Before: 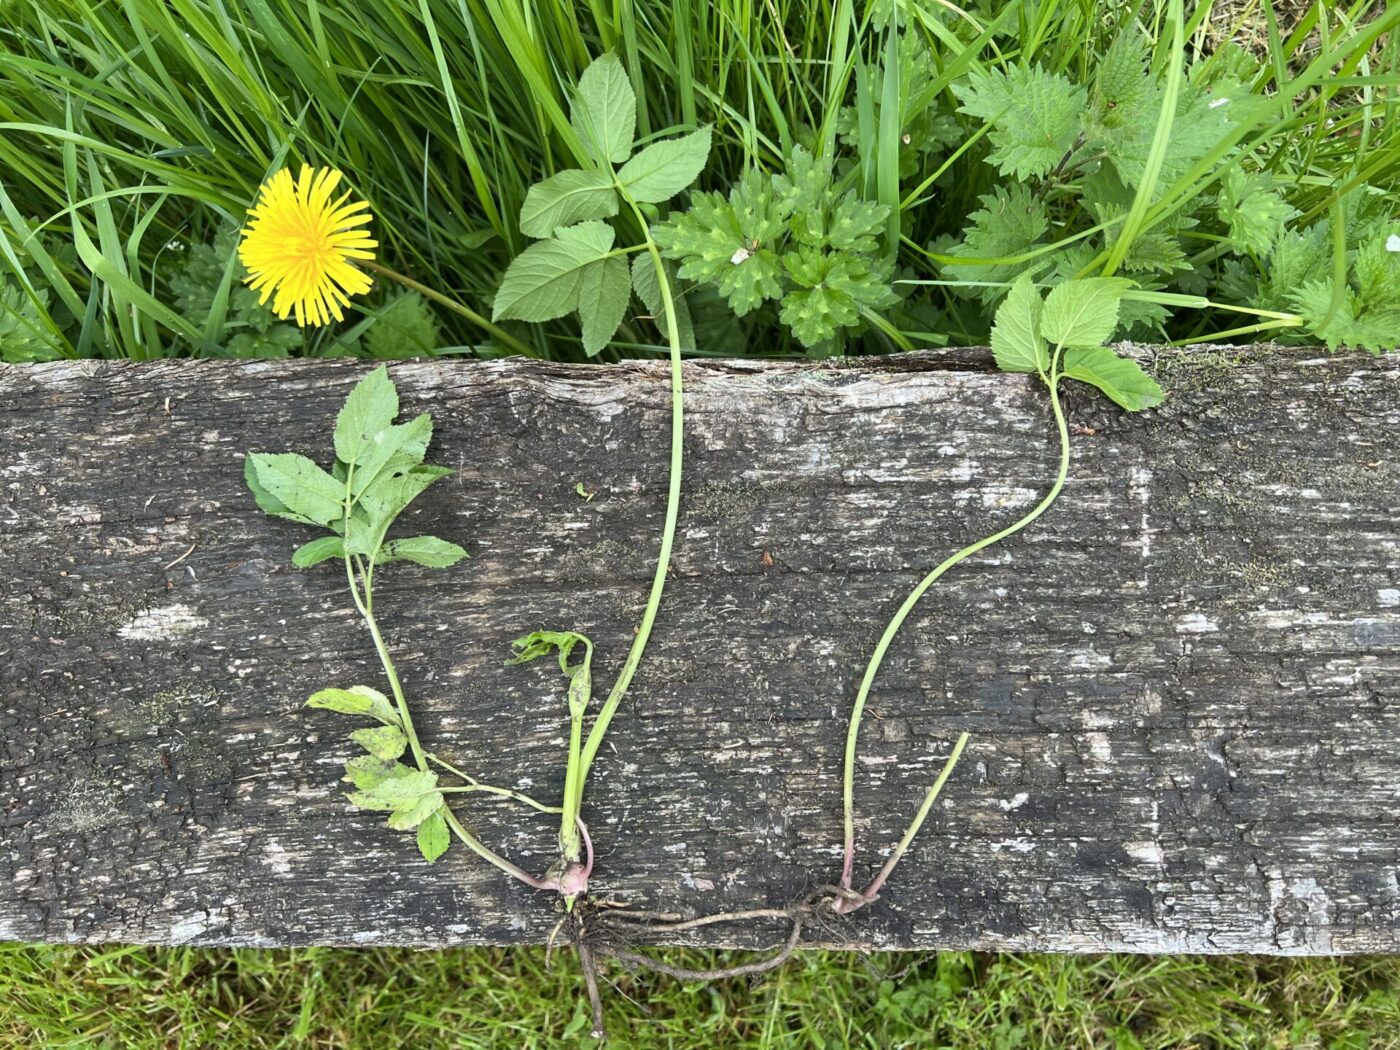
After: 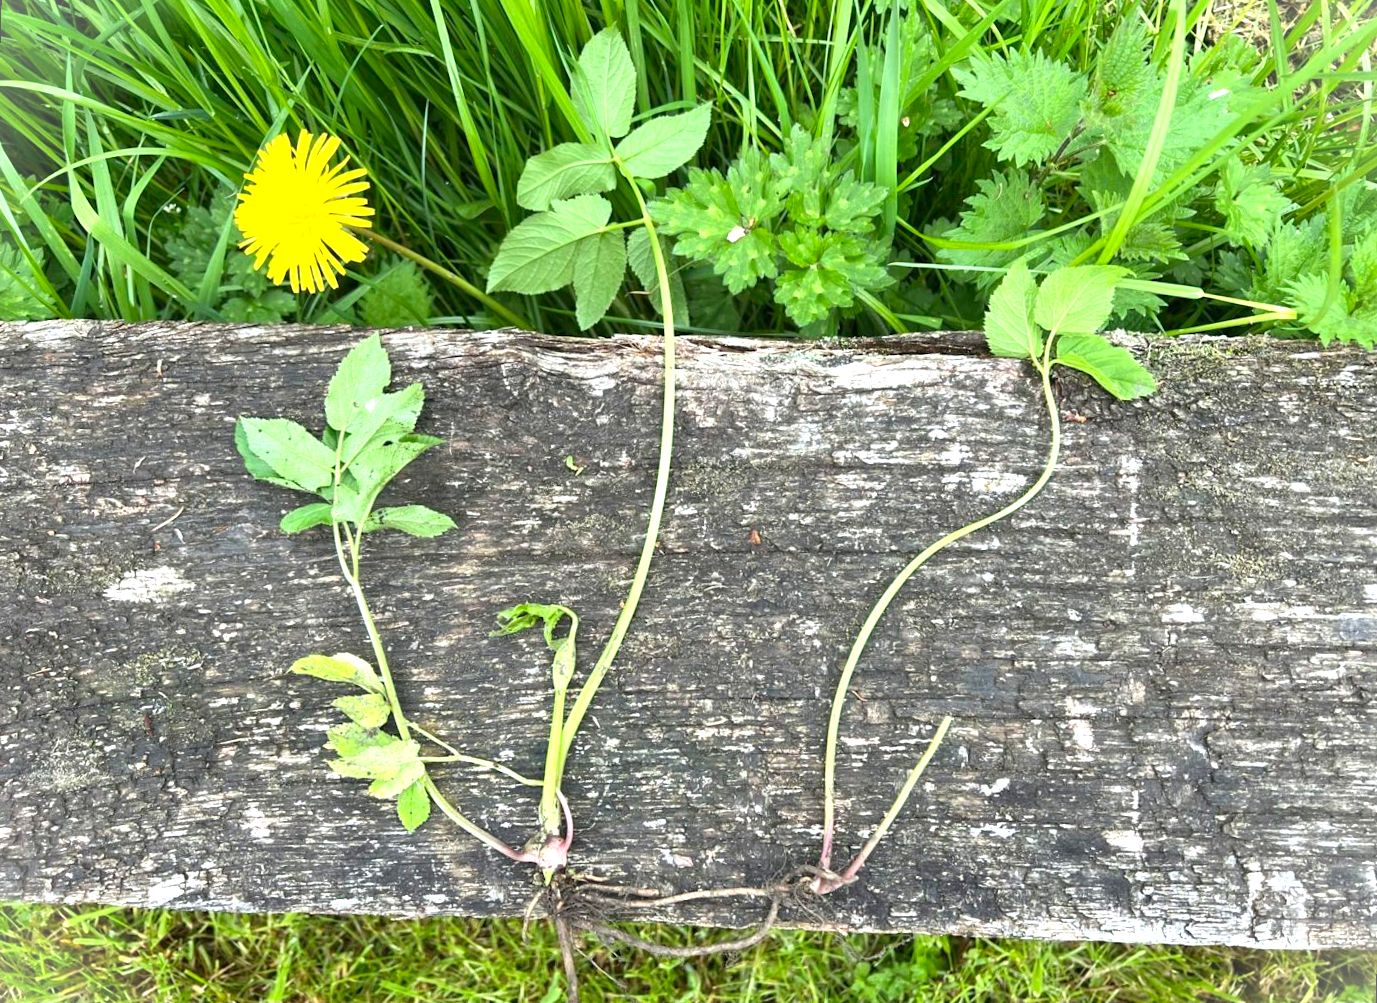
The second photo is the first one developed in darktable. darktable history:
exposure: exposure 0.722 EV, compensate highlight preservation false
vignetting: fall-off start 100%, brightness 0.3, saturation 0
rotate and perspective: rotation 1.57°, crop left 0.018, crop right 0.982, crop top 0.039, crop bottom 0.961
